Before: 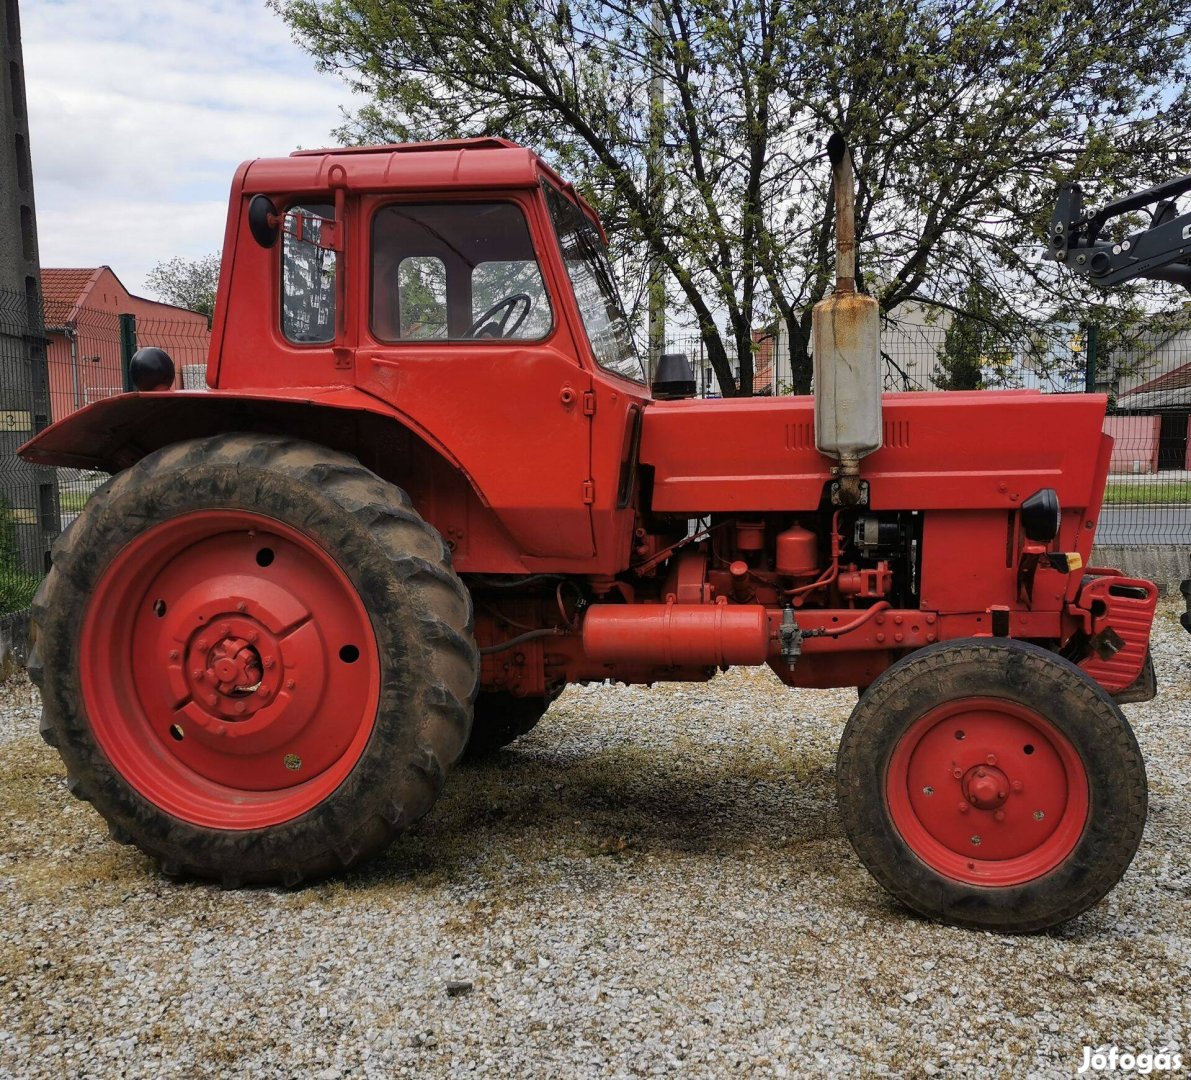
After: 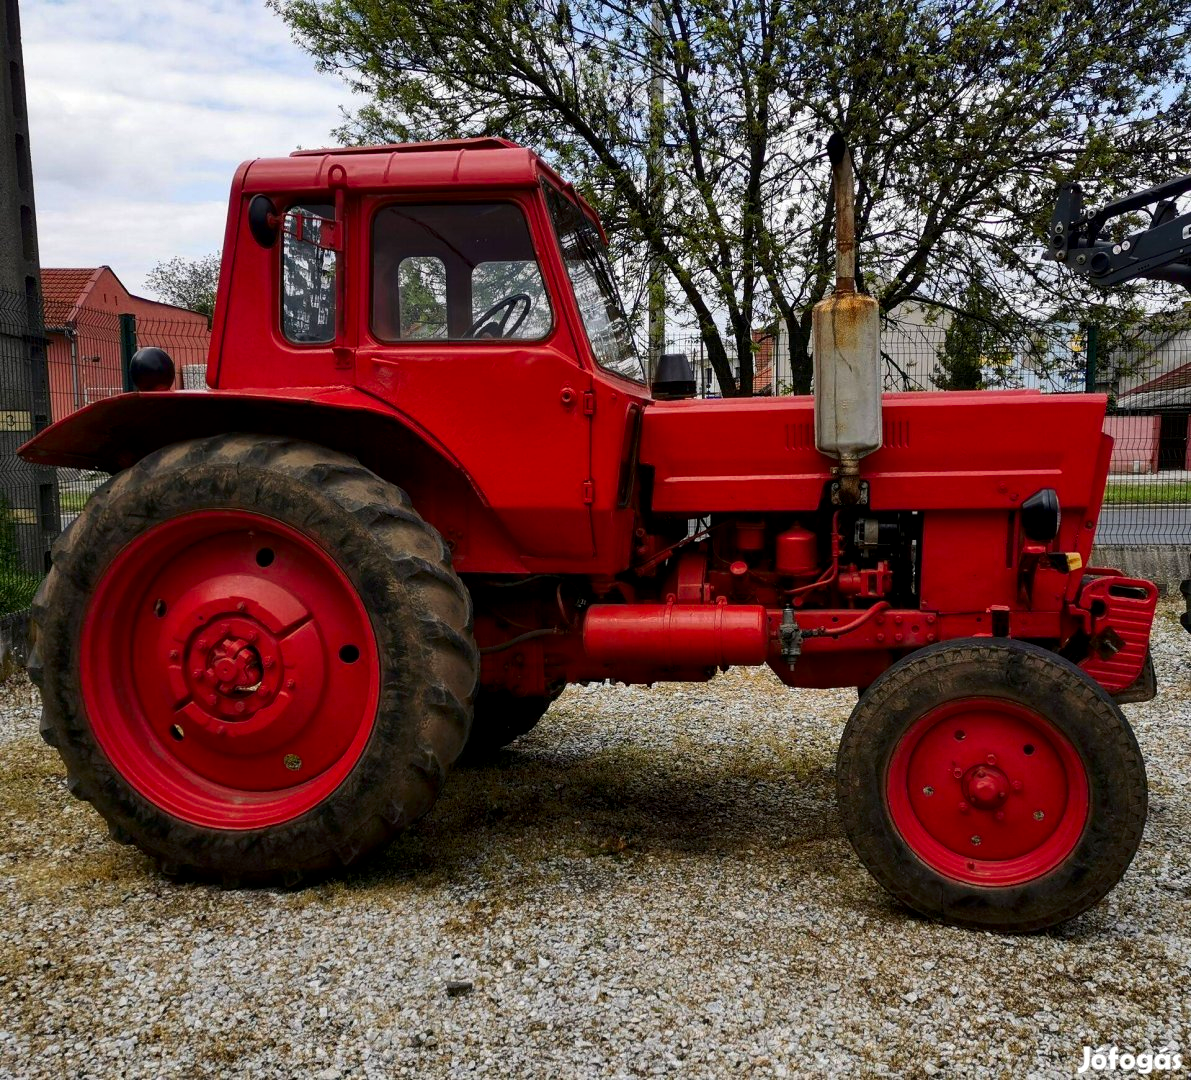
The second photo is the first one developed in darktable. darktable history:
local contrast: highlights 100%, shadows 100%, detail 120%, midtone range 0.2
contrast brightness saturation: contrast 0.12, brightness -0.12, saturation 0.2
